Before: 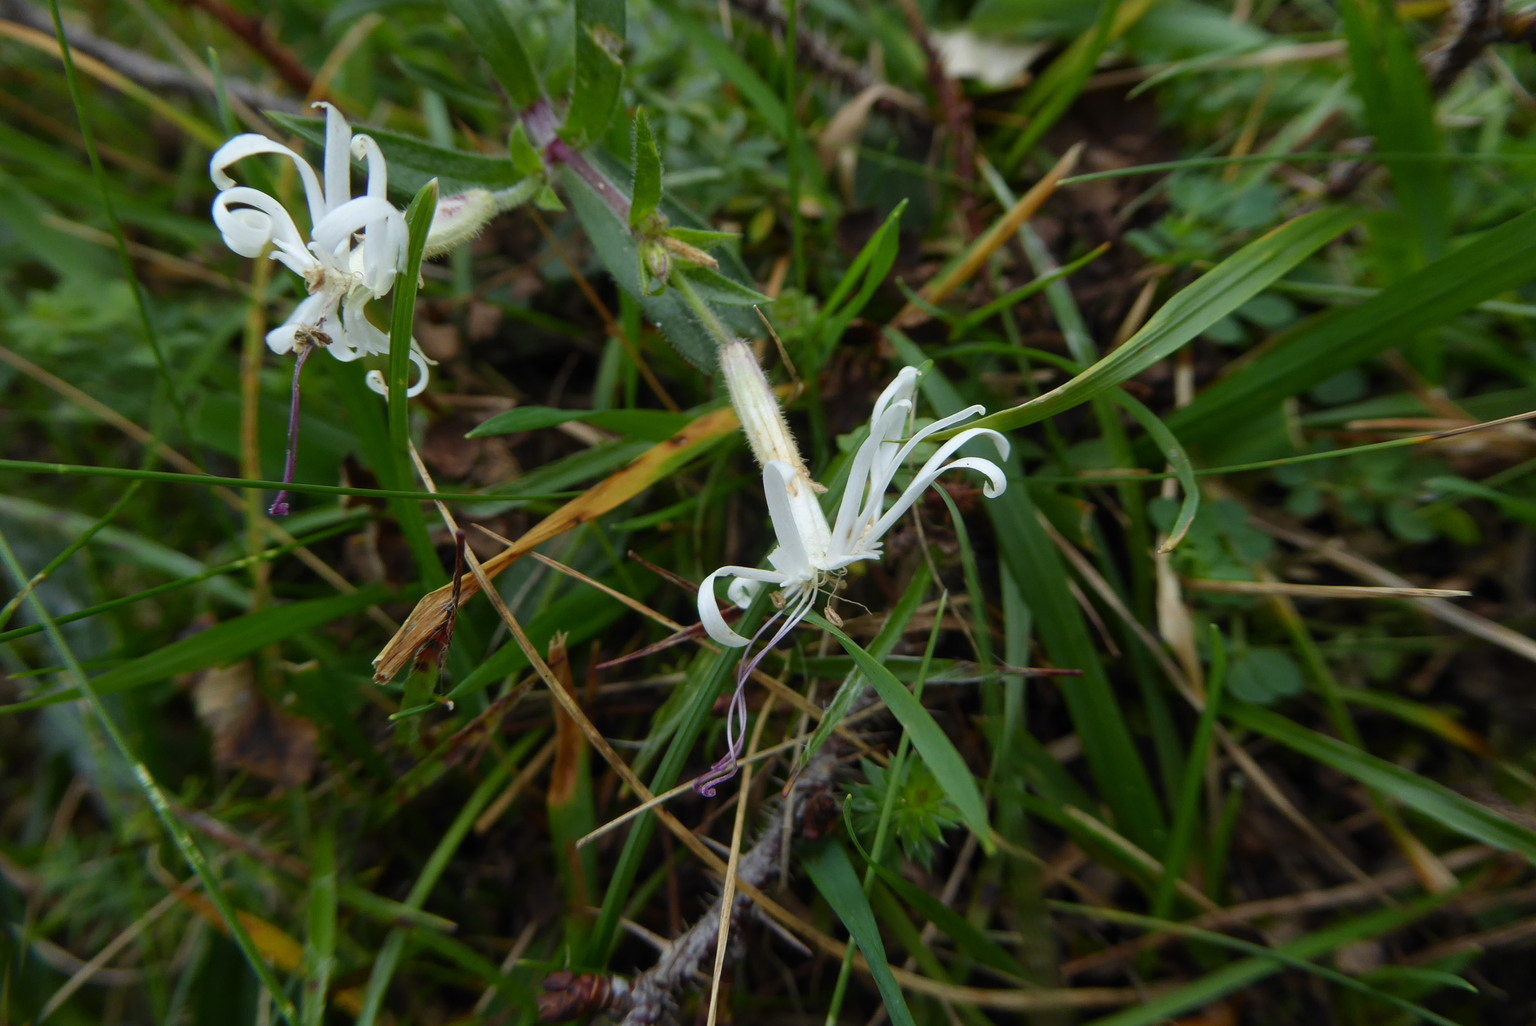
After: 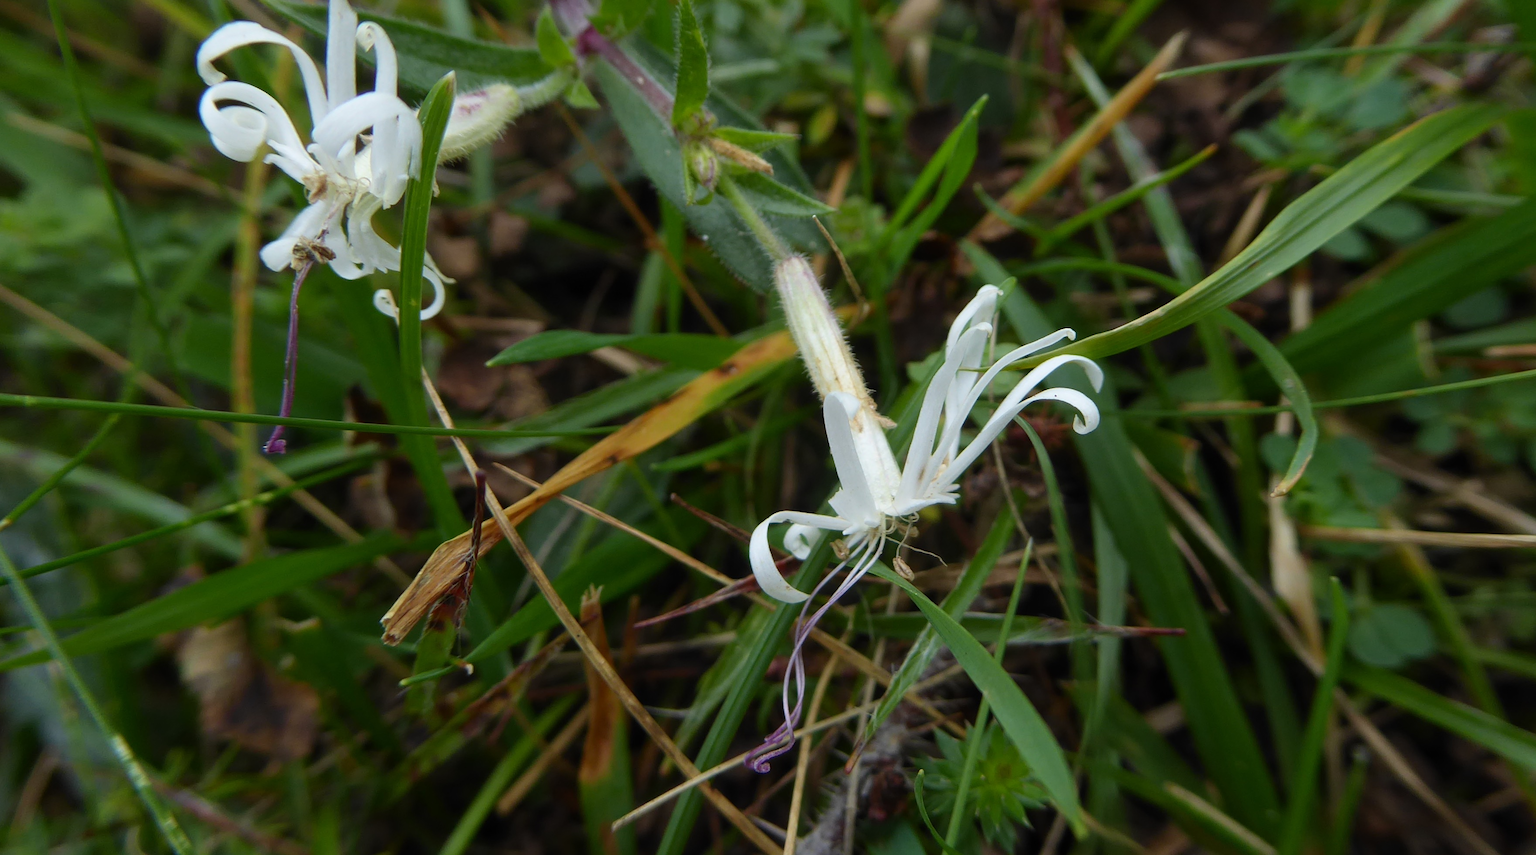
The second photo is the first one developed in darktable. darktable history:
crop and rotate: left 2.393%, top 11.257%, right 9.343%, bottom 15.155%
